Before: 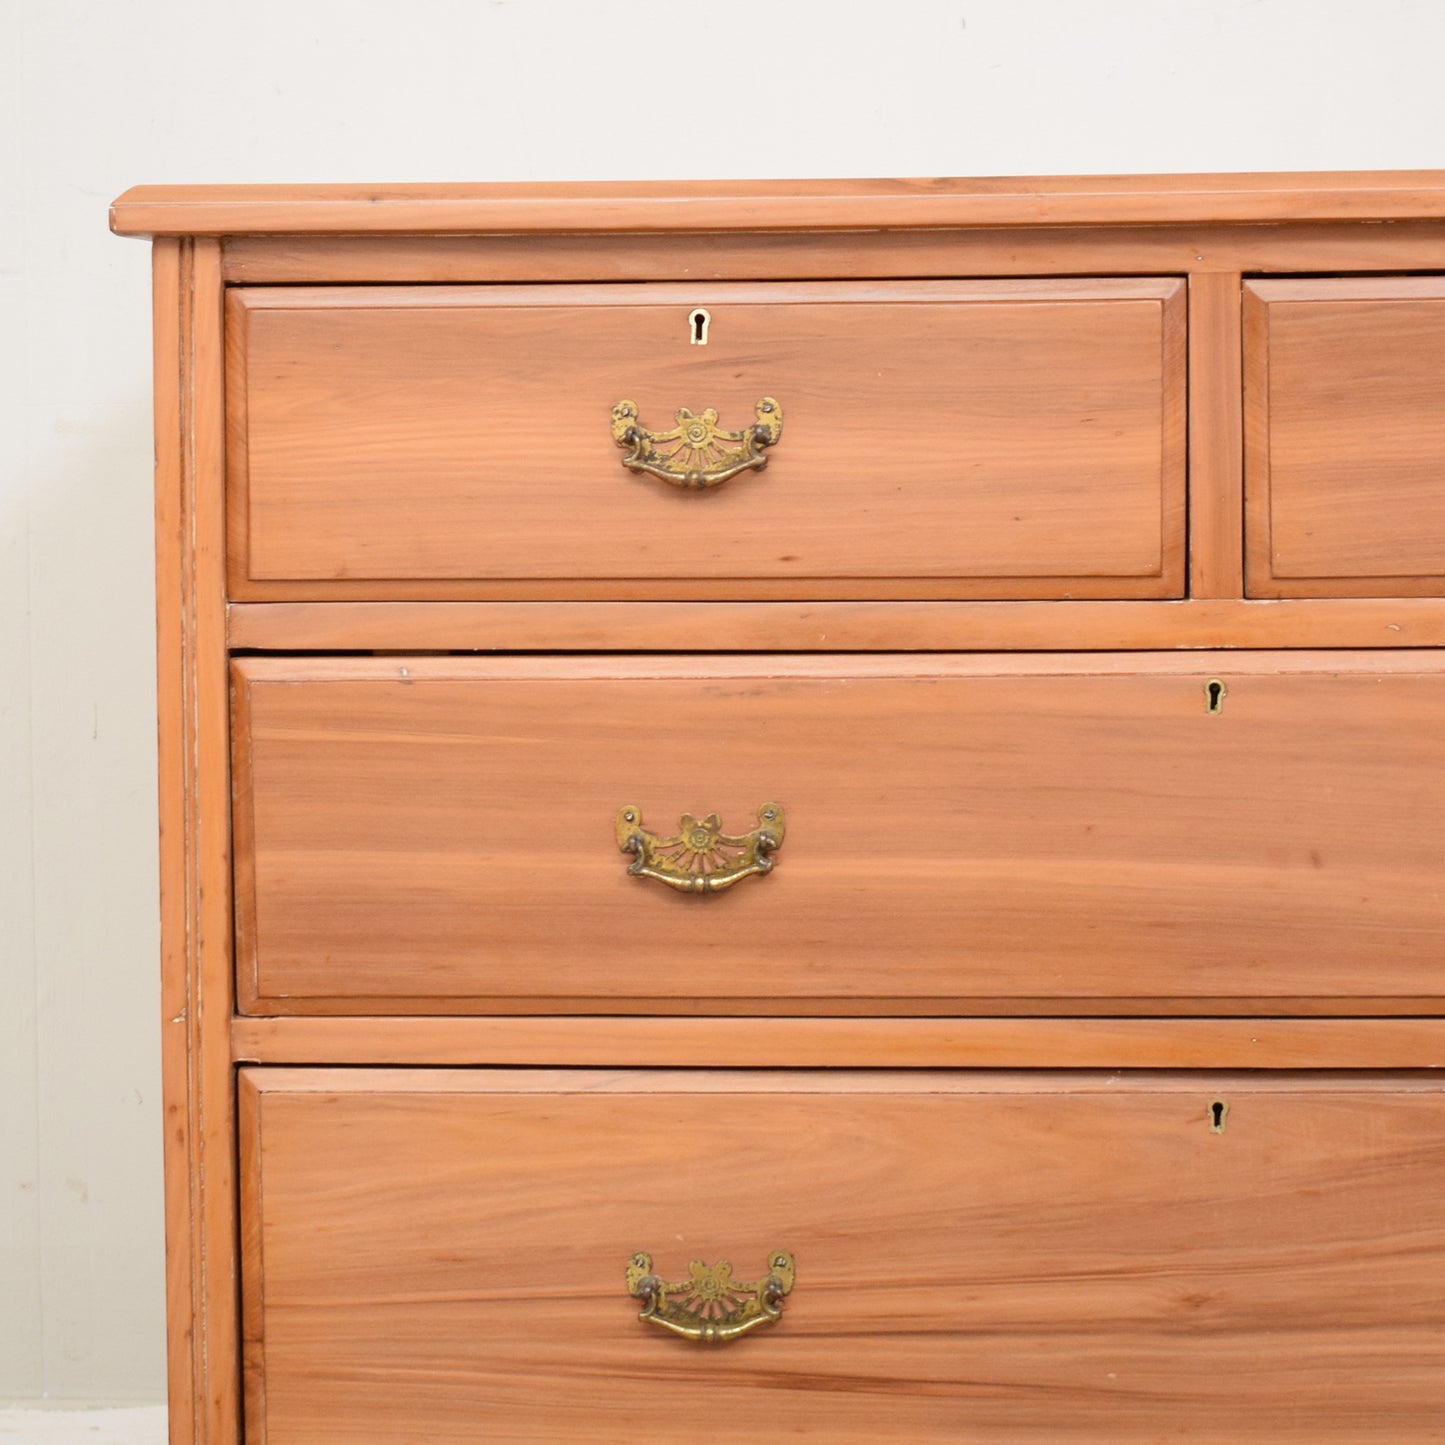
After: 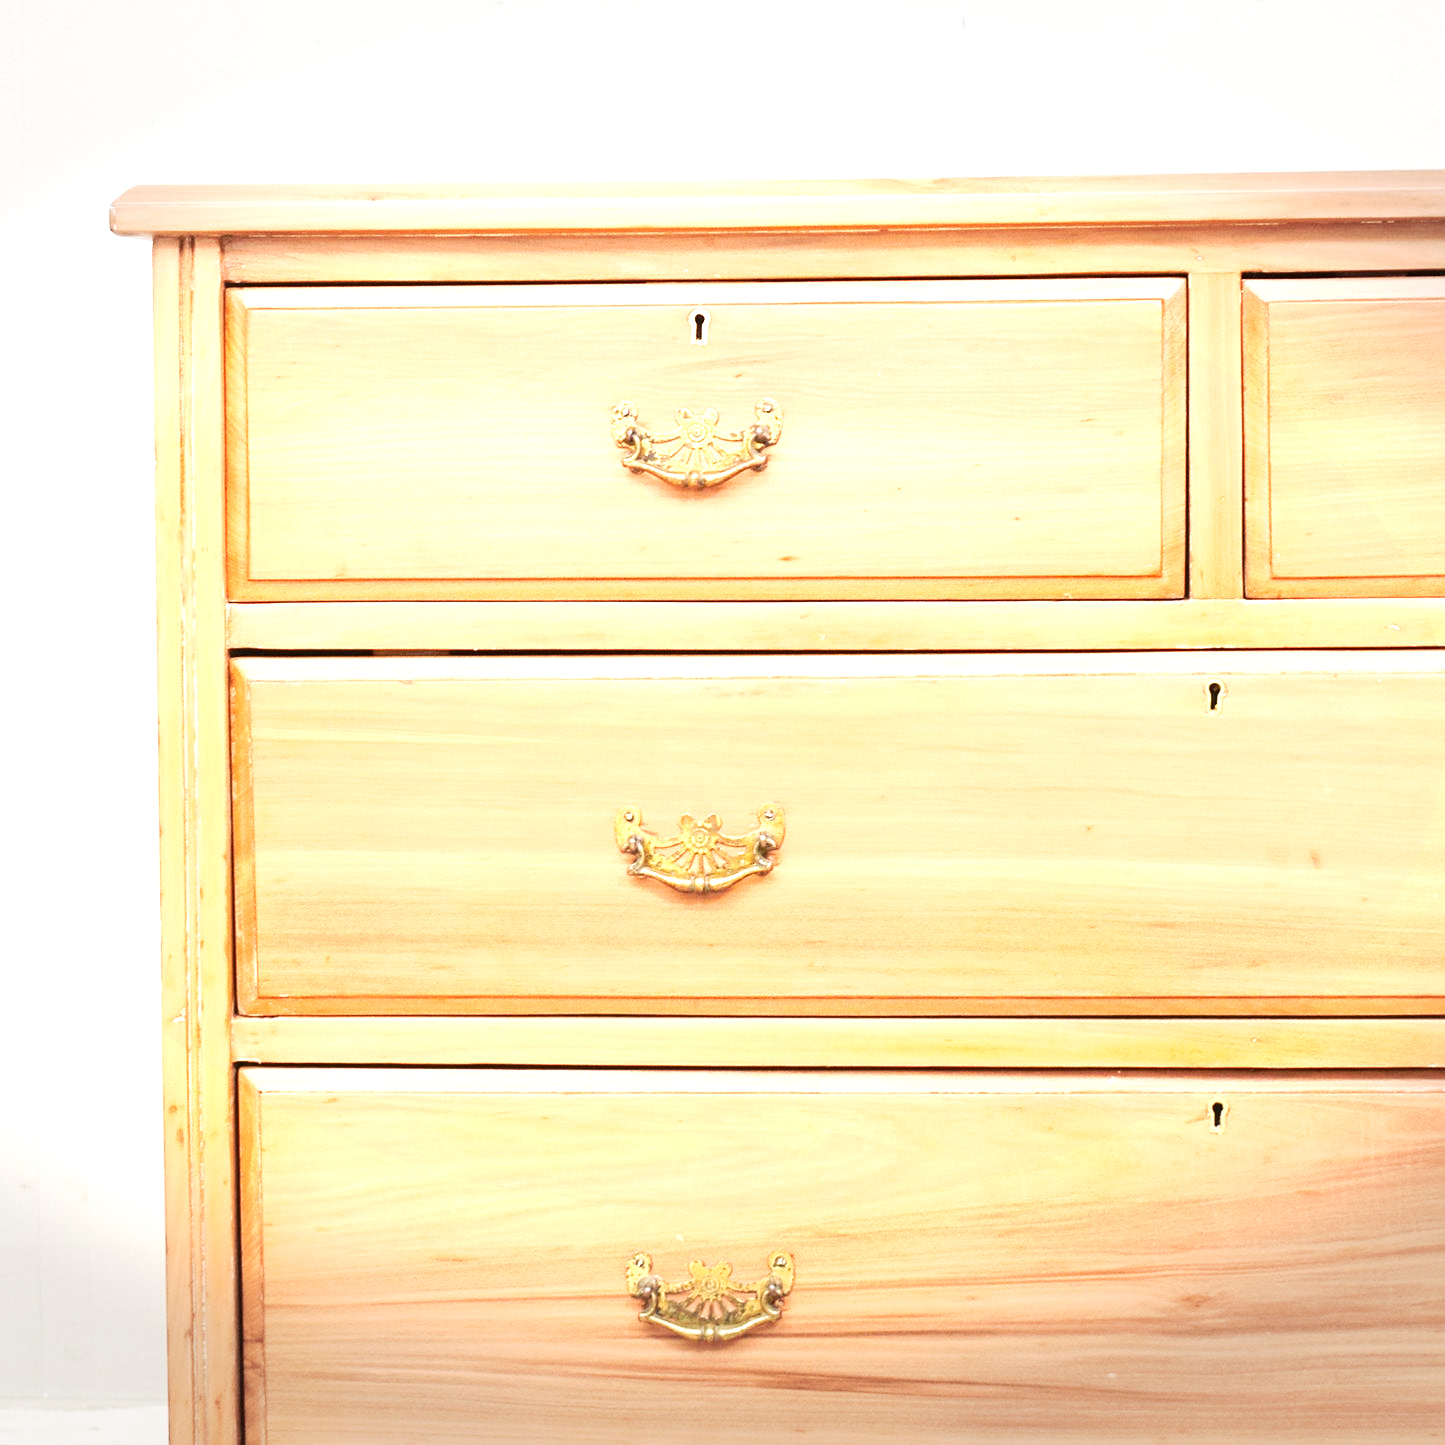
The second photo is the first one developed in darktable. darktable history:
vignetting: fall-off start 100%, brightness -0.406, saturation -0.3, width/height ratio 1.324, dithering 8-bit output, unbound false
sharpen: amount 0.2
exposure: black level correction 0, exposure 1.6 EV, compensate exposure bias true, compensate highlight preservation false
tone curve: curves: ch0 [(0, 0) (0.003, 0.009) (0.011, 0.019) (0.025, 0.034) (0.044, 0.057) (0.069, 0.082) (0.1, 0.104) (0.136, 0.131) (0.177, 0.165) (0.224, 0.212) (0.277, 0.279) (0.335, 0.342) (0.399, 0.401) (0.468, 0.477) (0.543, 0.572) (0.623, 0.675) (0.709, 0.772) (0.801, 0.85) (0.898, 0.942) (1, 1)], preserve colors none
